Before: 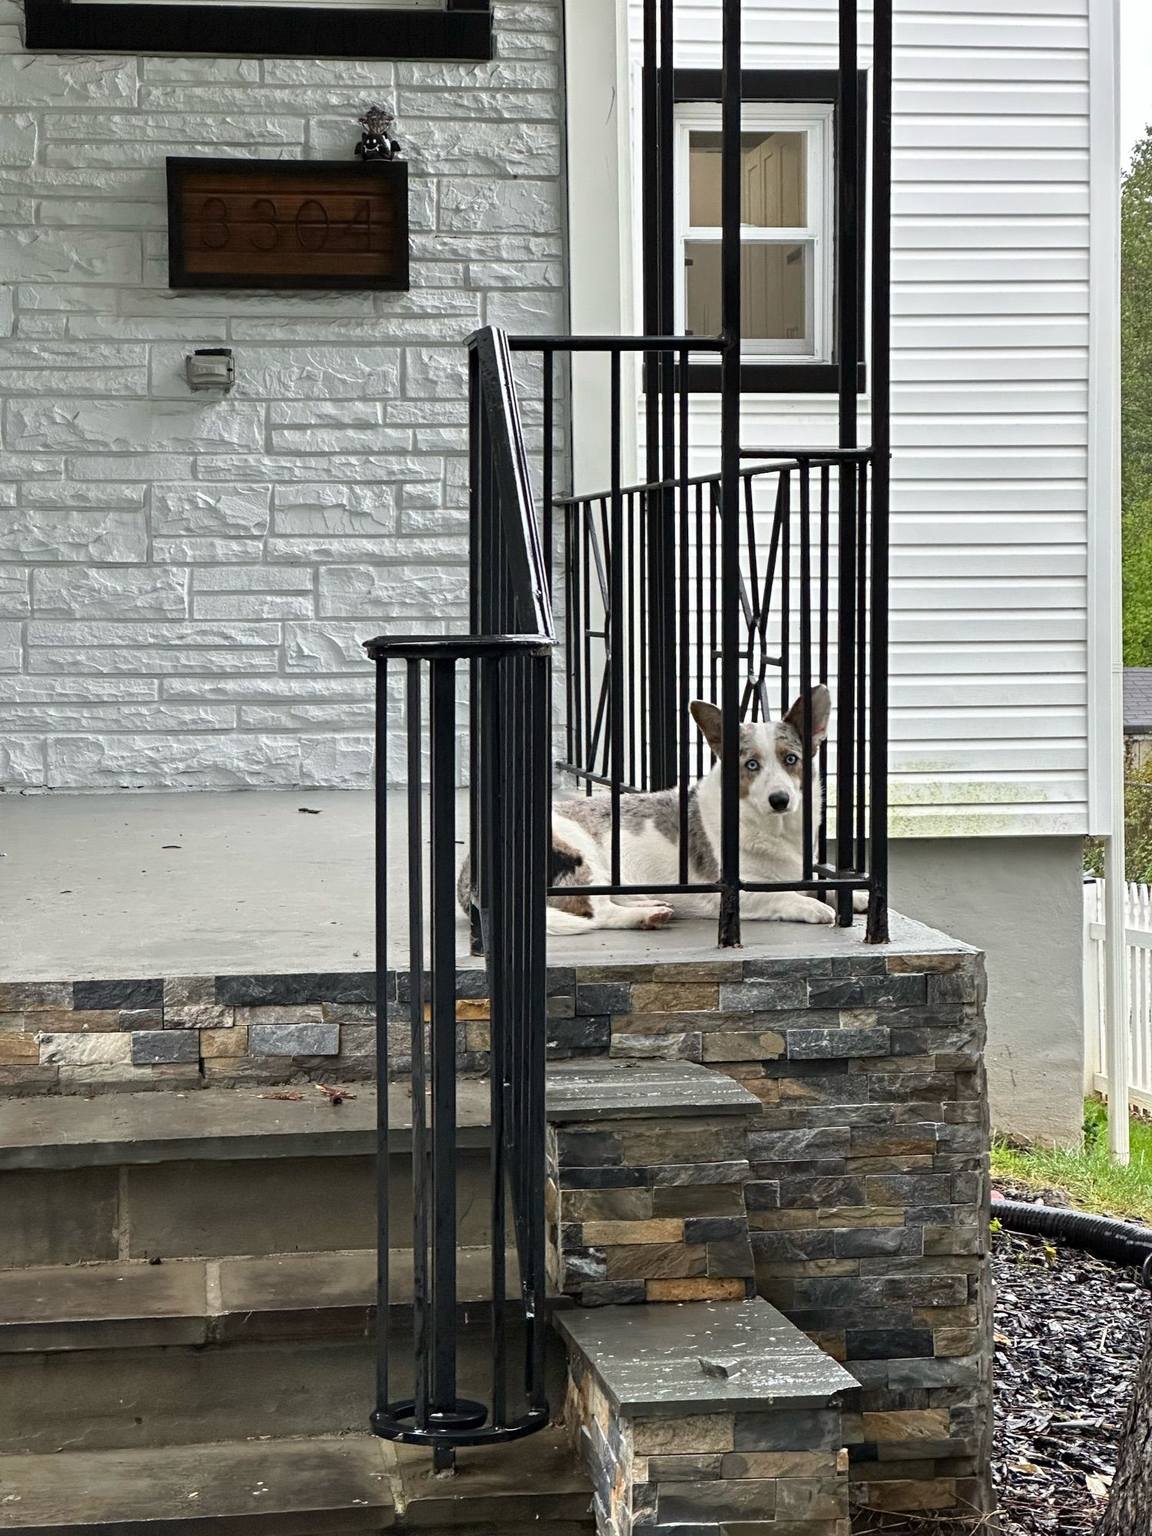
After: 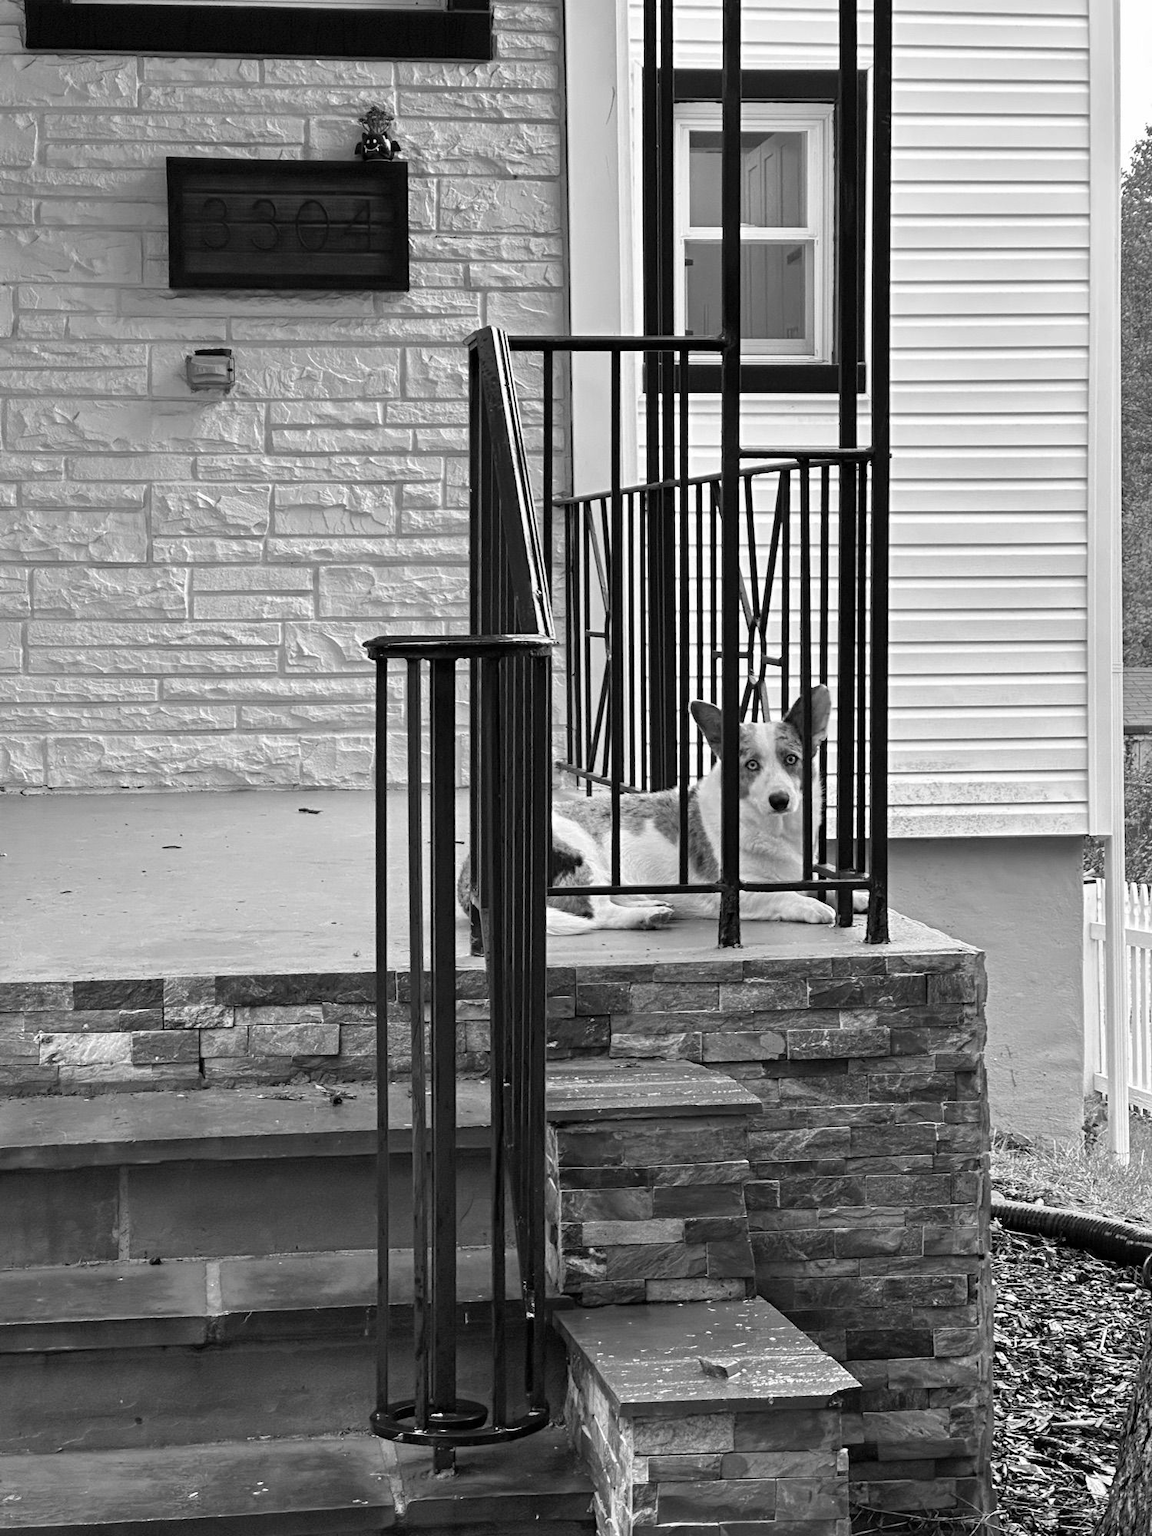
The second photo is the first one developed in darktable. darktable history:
shadows and highlights: shadows 25.44, highlights -25.32
contrast brightness saturation: saturation -0.993
